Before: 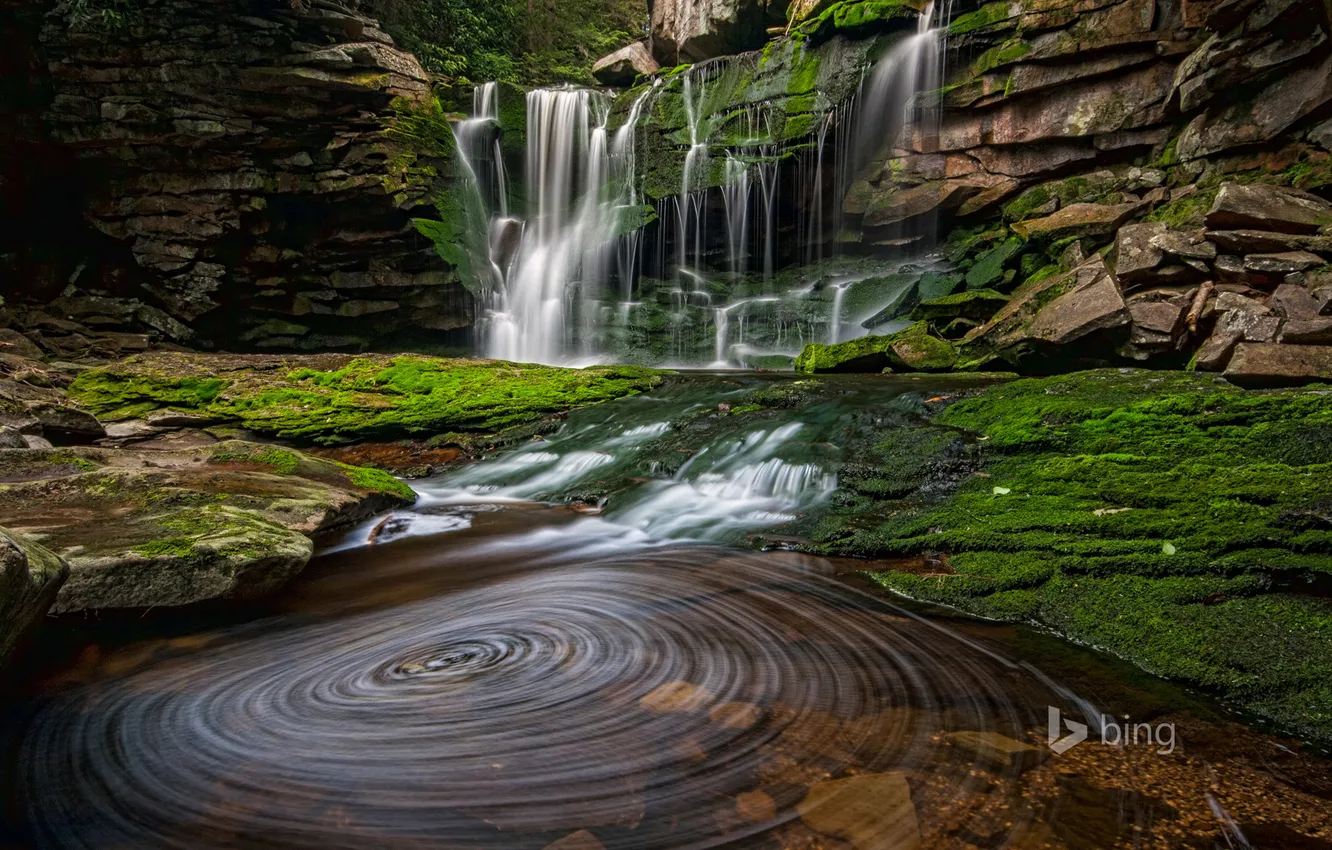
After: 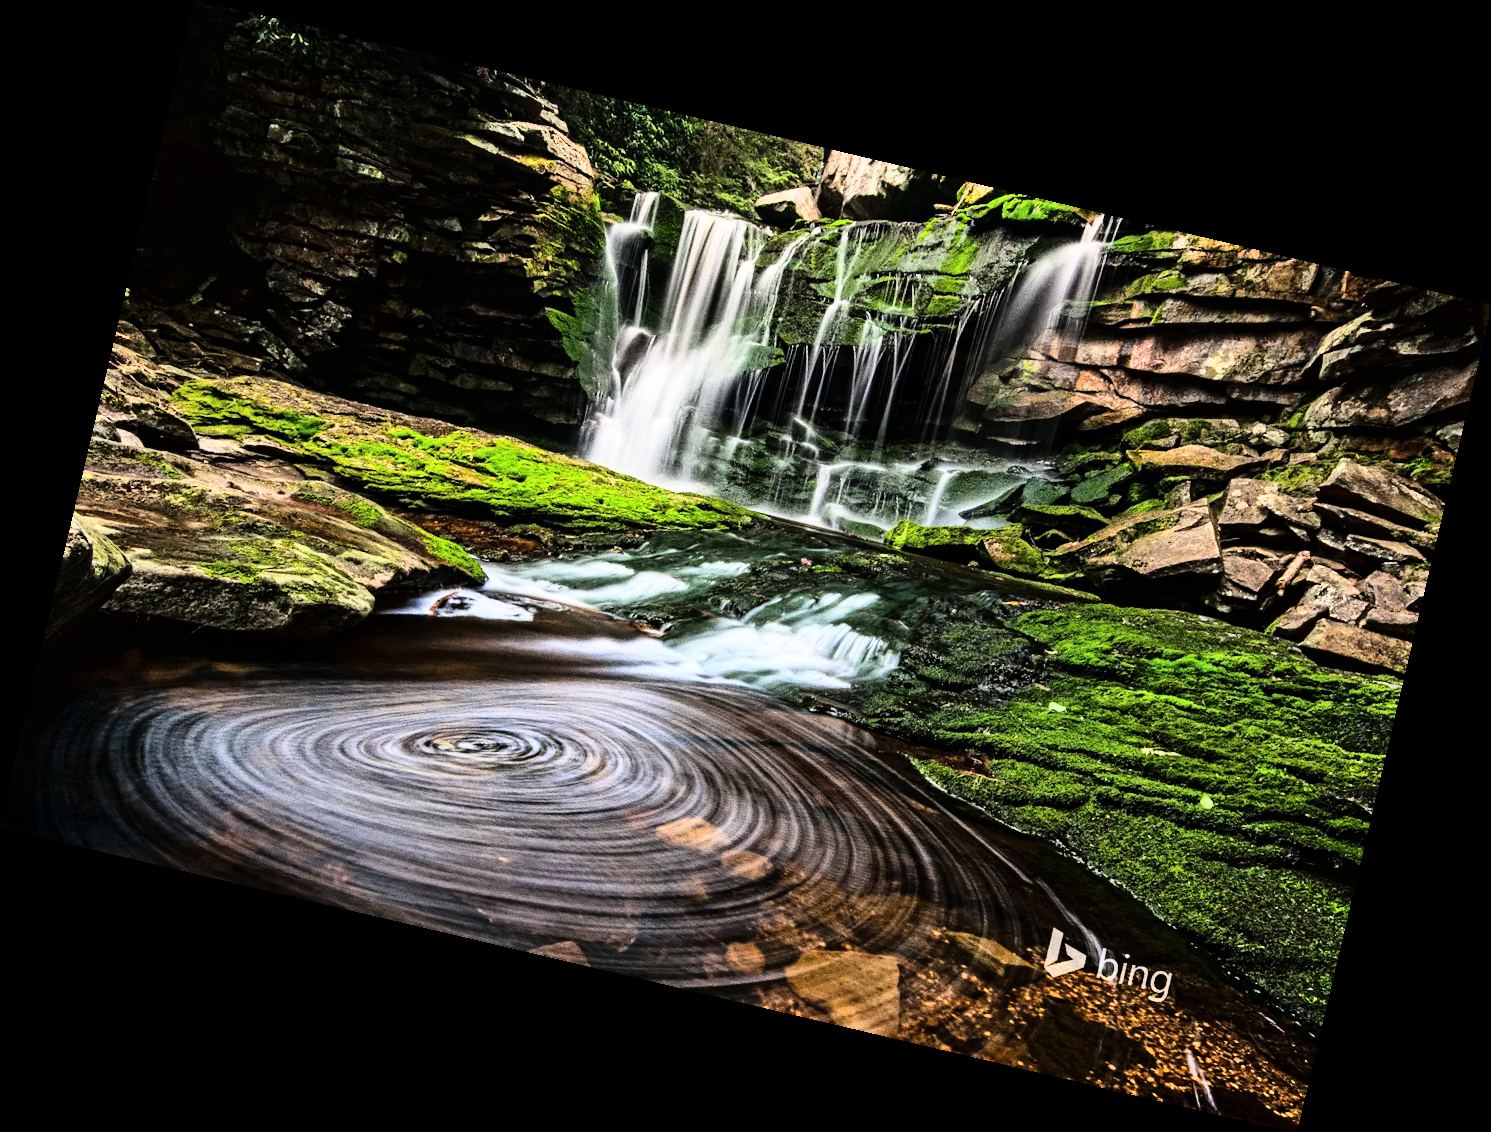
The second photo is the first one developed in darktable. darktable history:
grain: coarseness 0.09 ISO, strength 40%
shadows and highlights: soften with gaussian
rotate and perspective: rotation 13.27°, automatic cropping off
rgb curve: curves: ch0 [(0, 0) (0.21, 0.15) (0.24, 0.21) (0.5, 0.75) (0.75, 0.96) (0.89, 0.99) (1, 1)]; ch1 [(0, 0.02) (0.21, 0.13) (0.25, 0.2) (0.5, 0.67) (0.75, 0.9) (0.89, 0.97) (1, 1)]; ch2 [(0, 0.02) (0.21, 0.13) (0.25, 0.2) (0.5, 0.67) (0.75, 0.9) (0.89, 0.97) (1, 1)], compensate middle gray true
